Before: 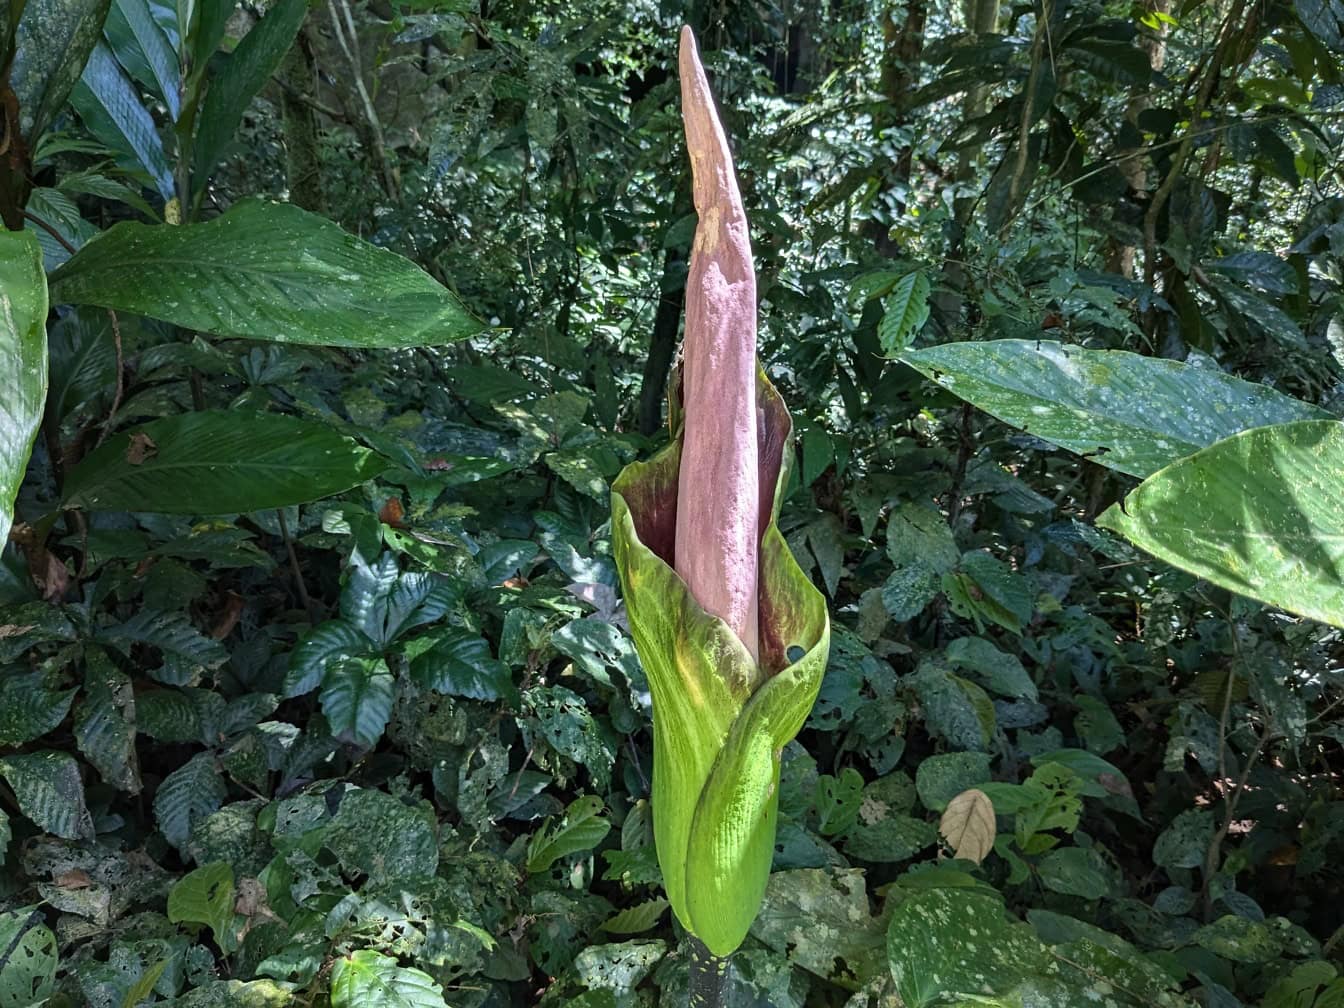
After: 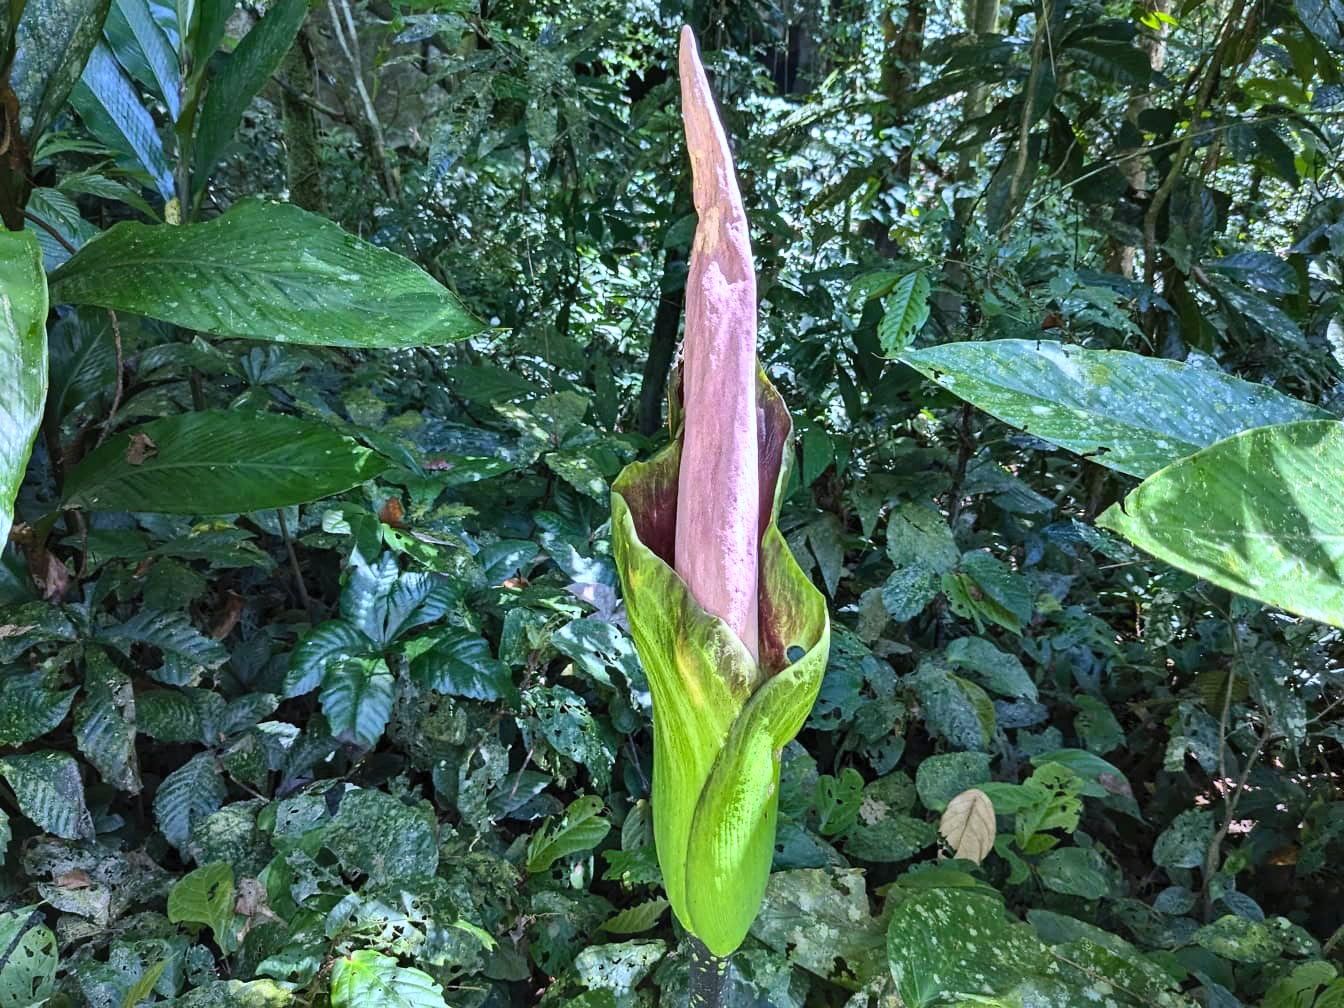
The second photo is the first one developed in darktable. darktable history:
white balance: red 0.967, blue 1.119, emerald 0.756
contrast brightness saturation: contrast 0.2, brightness 0.16, saturation 0.22
shadows and highlights: shadows 52.42, soften with gaussian
